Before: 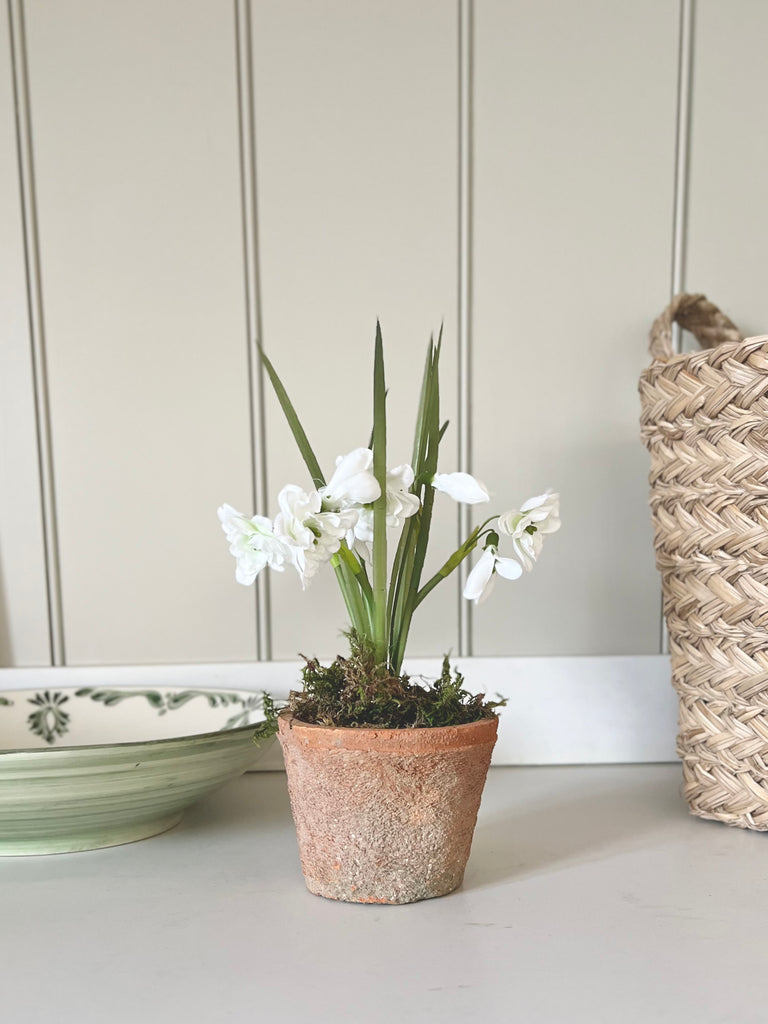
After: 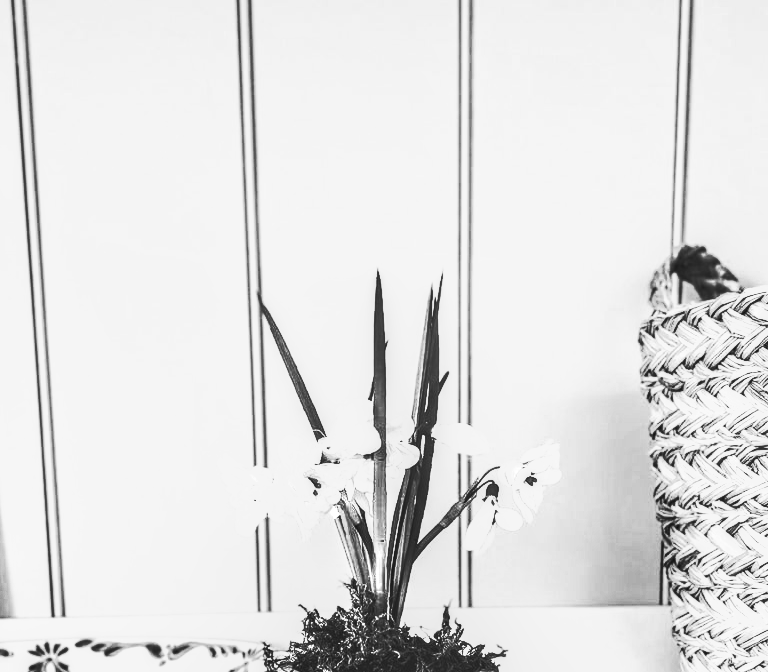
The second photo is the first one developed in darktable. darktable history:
crop and rotate: top 4.848%, bottom 29.503%
local contrast: detail 150%
haze removal: strength 0.29, distance 0.25, compatibility mode true, adaptive false
base curve: curves: ch0 [(0, 0.015) (0.085, 0.116) (0.134, 0.298) (0.19, 0.545) (0.296, 0.764) (0.599, 0.982) (1, 1)], preserve colors none
monochrome: a -92.57, b 58.91
color balance rgb: perceptual saturation grading › highlights -31.88%, perceptual saturation grading › mid-tones 5.8%, perceptual saturation grading › shadows 18.12%, perceptual brilliance grading › highlights 3.62%, perceptual brilliance grading › mid-tones -18.12%, perceptual brilliance grading › shadows -41.3%
color zones: curves: ch0 [(0.004, 0.306) (0.107, 0.448) (0.252, 0.656) (0.41, 0.398) (0.595, 0.515) (0.768, 0.628)]; ch1 [(0.07, 0.323) (0.151, 0.452) (0.252, 0.608) (0.346, 0.221) (0.463, 0.189) (0.61, 0.368) (0.735, 0.395) (0.921, 0.412)]; ch2 [(0, 0.476) (0.132, 0.512) (0.243, 0.512) (0.397, 0.48) (0.522, 0.376) (0.634, 0.536) (0.761, 0.46)]
color correction: highlights a* 0.207, highlights b* 2.7, shadows a* -0.874, shadows b* -4.78
